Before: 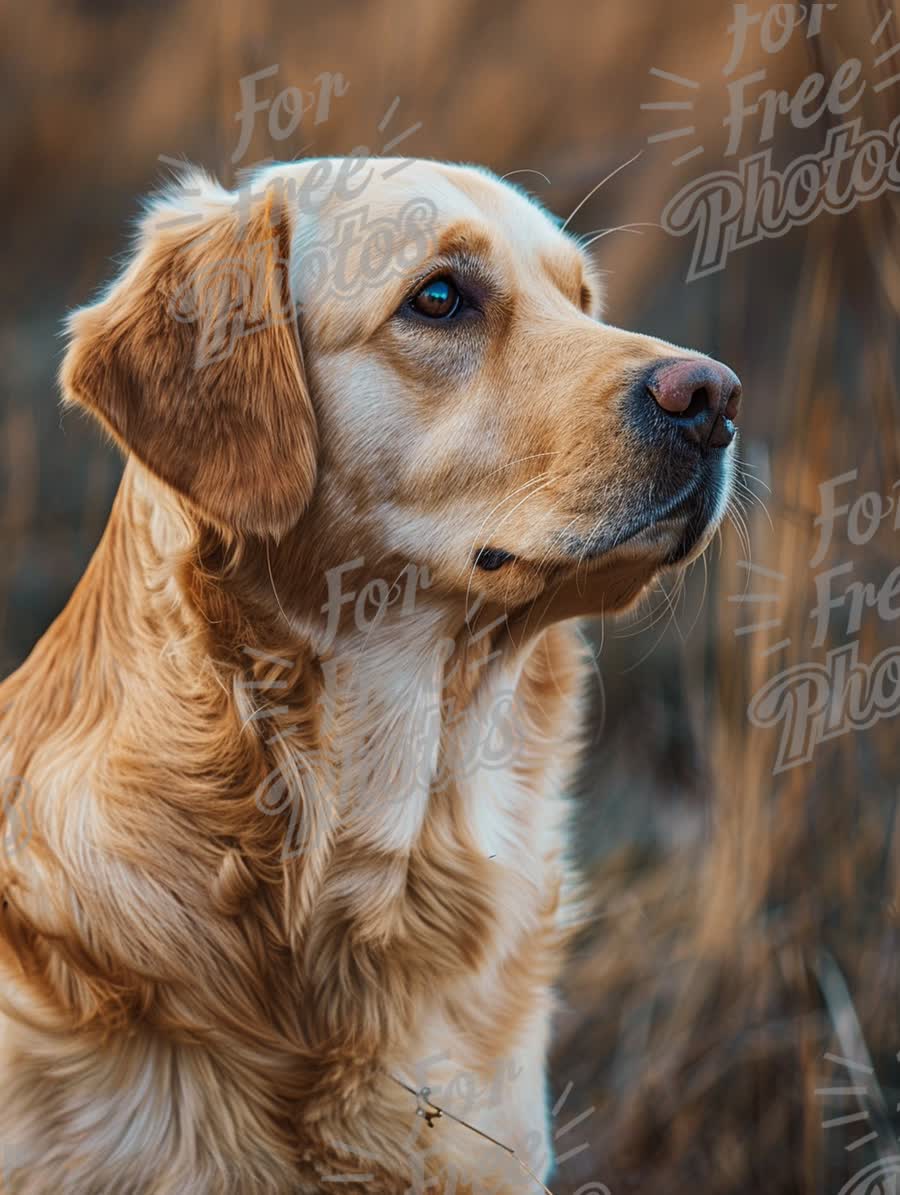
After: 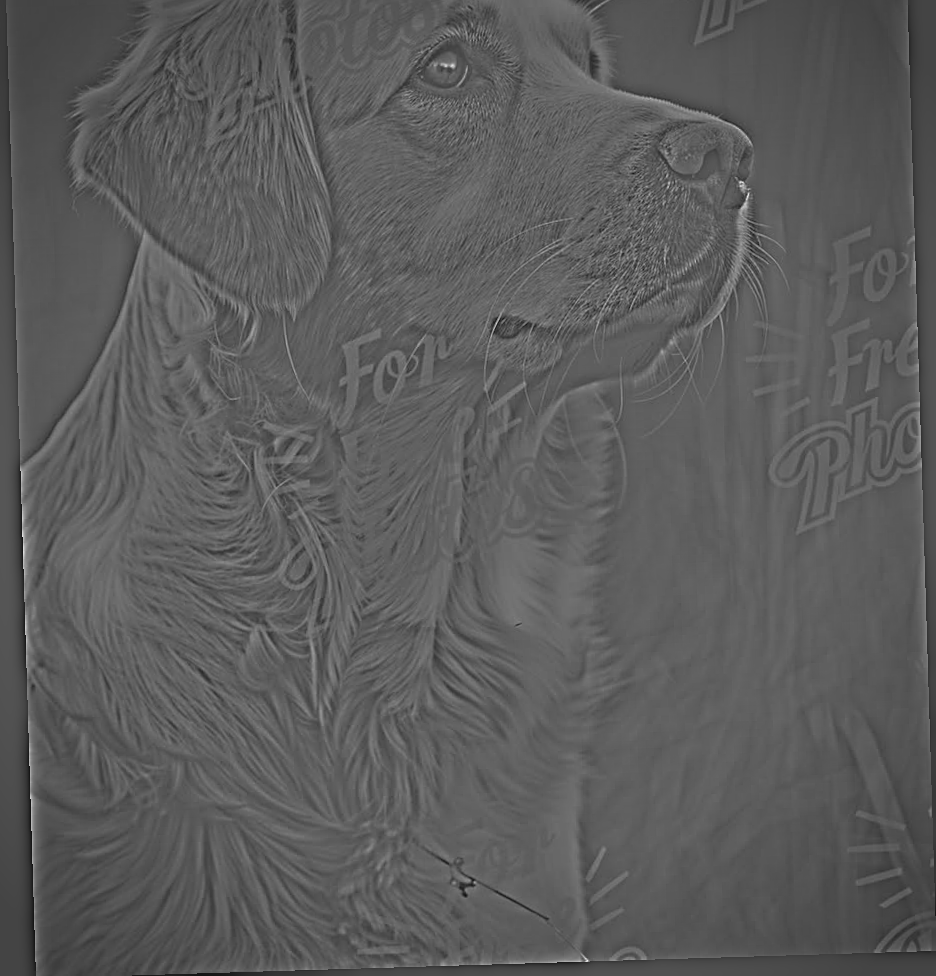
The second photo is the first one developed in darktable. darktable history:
highpass: sharpness 25.84%, contrast boost 14.94%
sharpen: on, module defaults
vignetting: automatic ratio true
shadows and highlights: shadows 25, highlights -25
crop and rotate: top 19.998%
exposure: black level correction 0, exposure 1.2 EV, compensate exposure bias true, compensate highlight preservation false
rotate and perspective: rotation -1.75°, automatic cropping off
base curve: curves: ch0 [(0, 0) (0.595, 0.418) (1, 1)], preserve colors none
